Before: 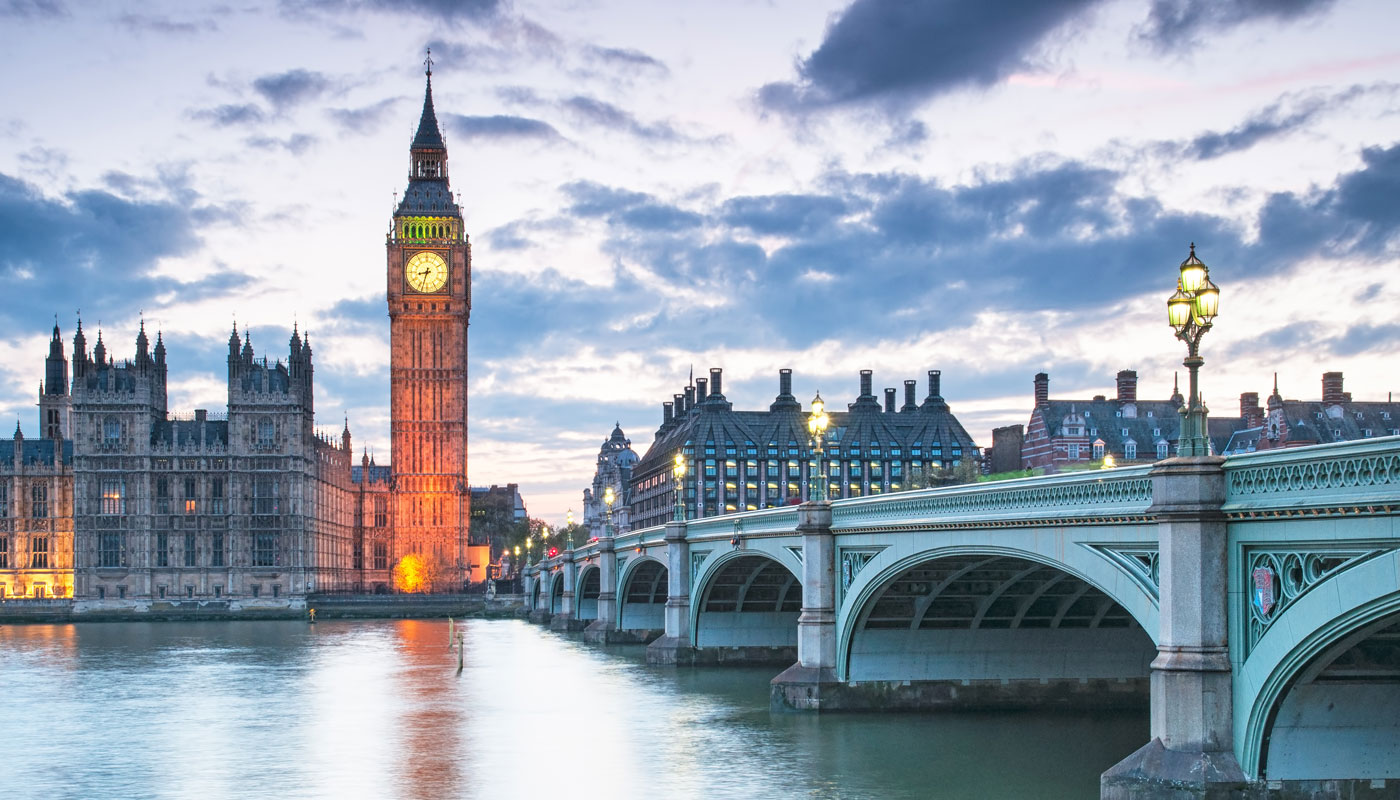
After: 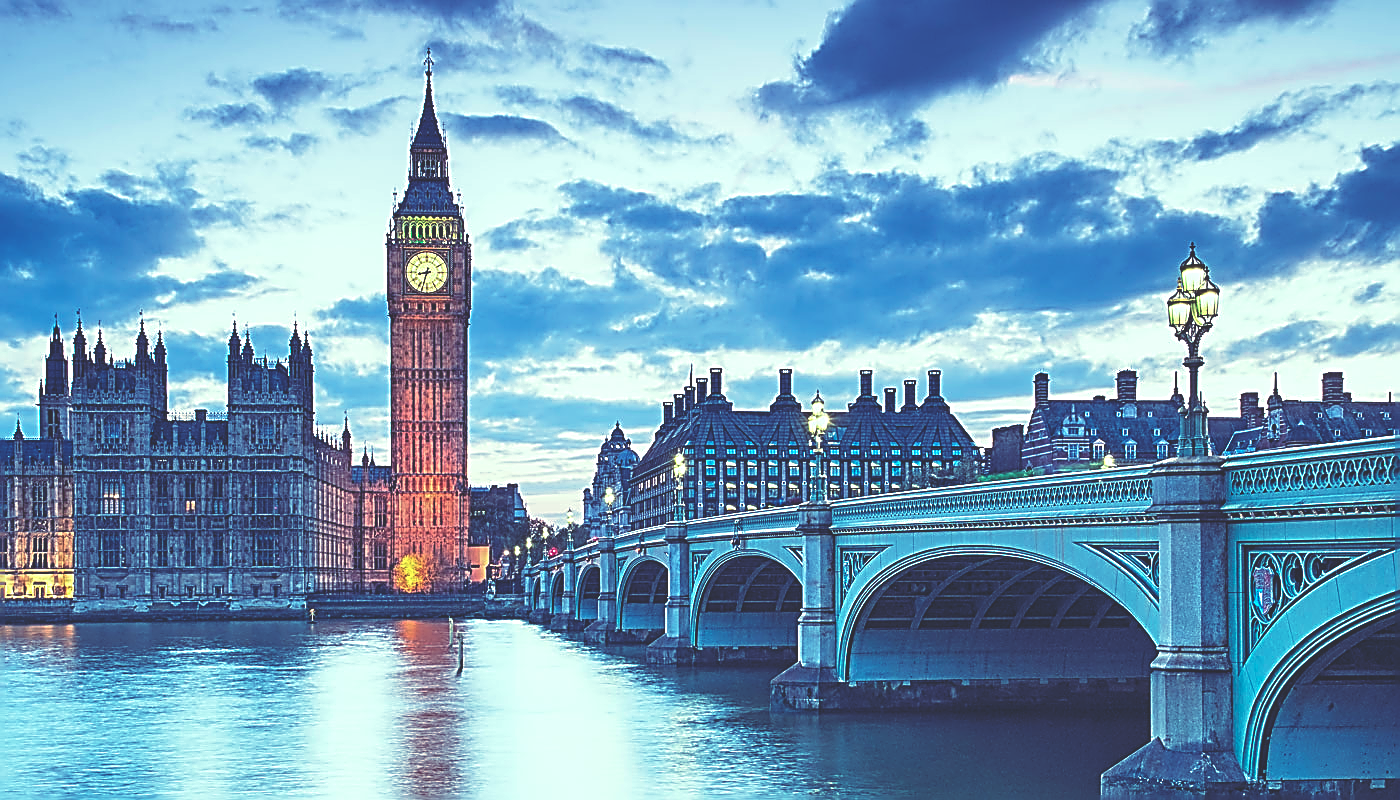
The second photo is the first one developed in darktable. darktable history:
rgb curve: curves: ch0 [(0, 0.186) (0.314, 0.284) (0.576, 0.466) (0.805, 0.691) (0.936, 0.886)]; ch1 [(0, 0.186) (0.314, 0.284) (0.581, 0.534) (0.771, 0.746) (0.936, 0.958)]; ch2 [(0, 0.216) (0.275, 0.39) (1, 1)], mode RGB, independent channels, compensate middle gray true, preserve colors none
base curve: exposure shift 0, preserve colors none
sharpen: amount 2
